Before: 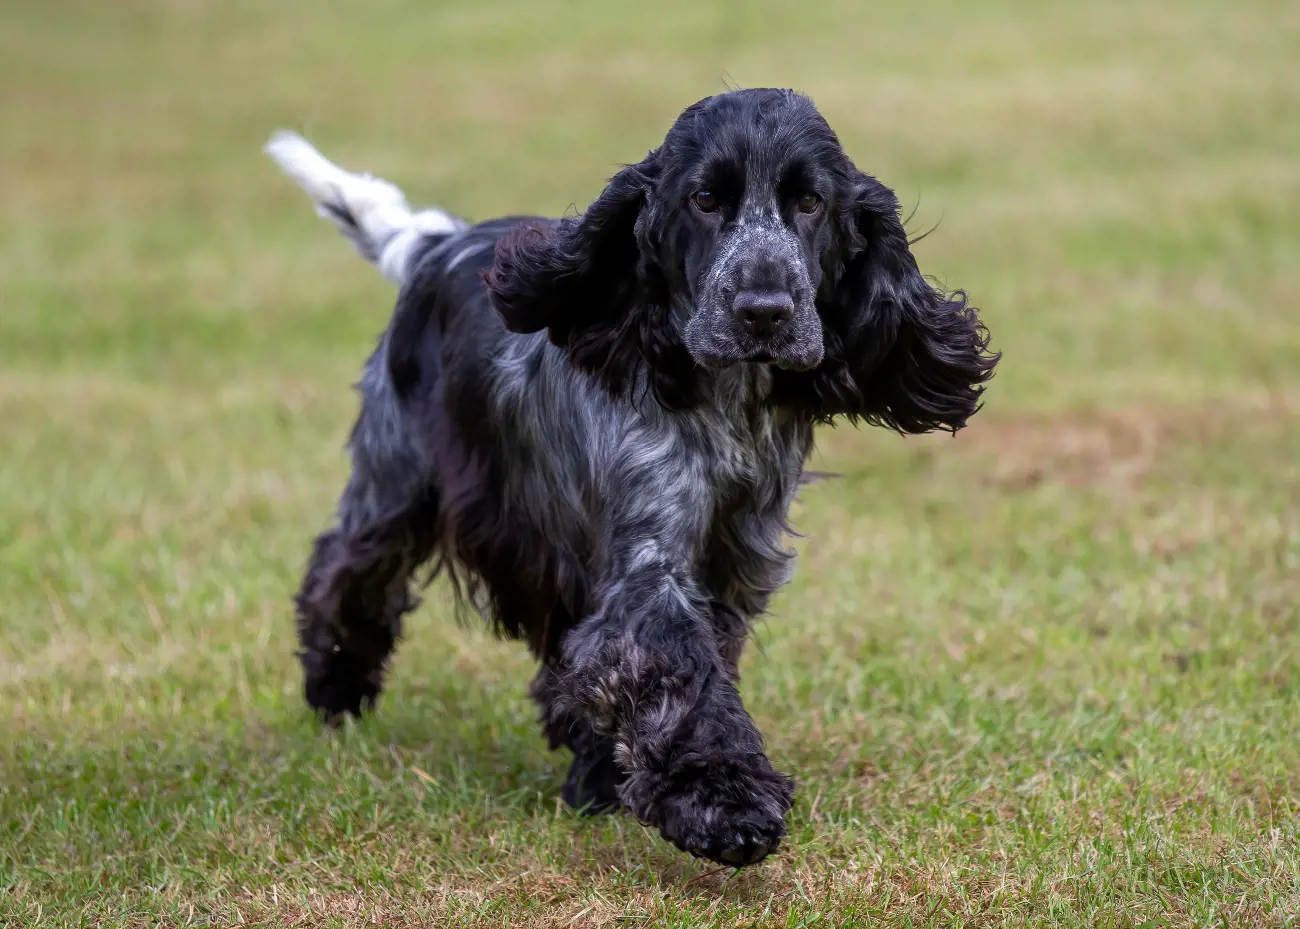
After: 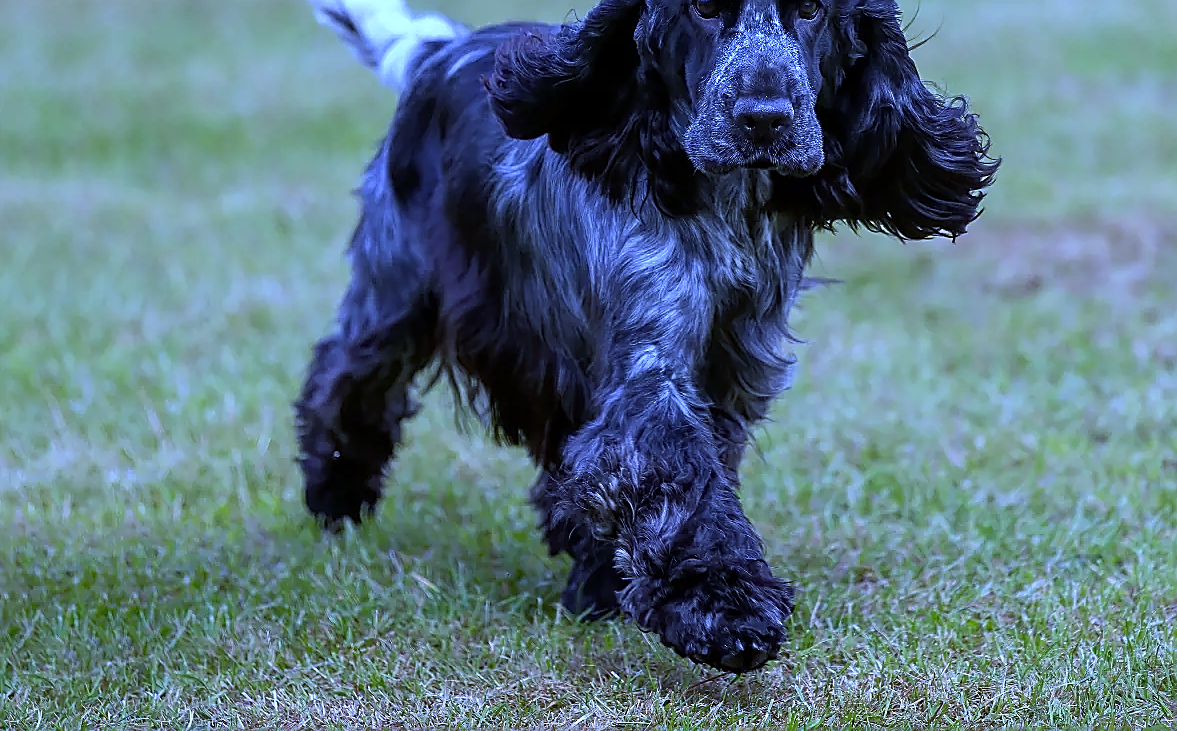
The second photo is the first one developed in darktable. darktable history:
sharpen: radius 1.4, amount 1.25, threshold 0.7
crop: top 20.916%, right 9.437%, bottom 0.316%
white balance: red 0.766, blue 1.537
